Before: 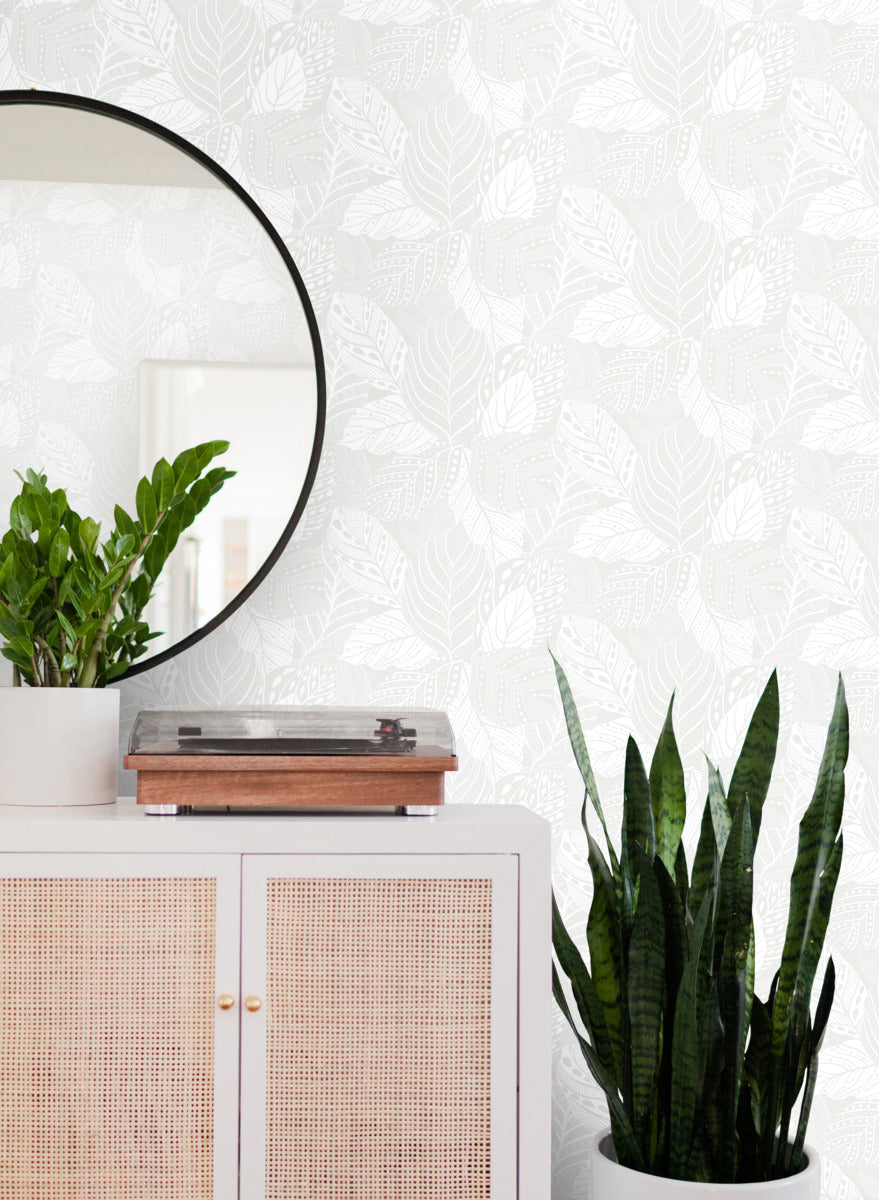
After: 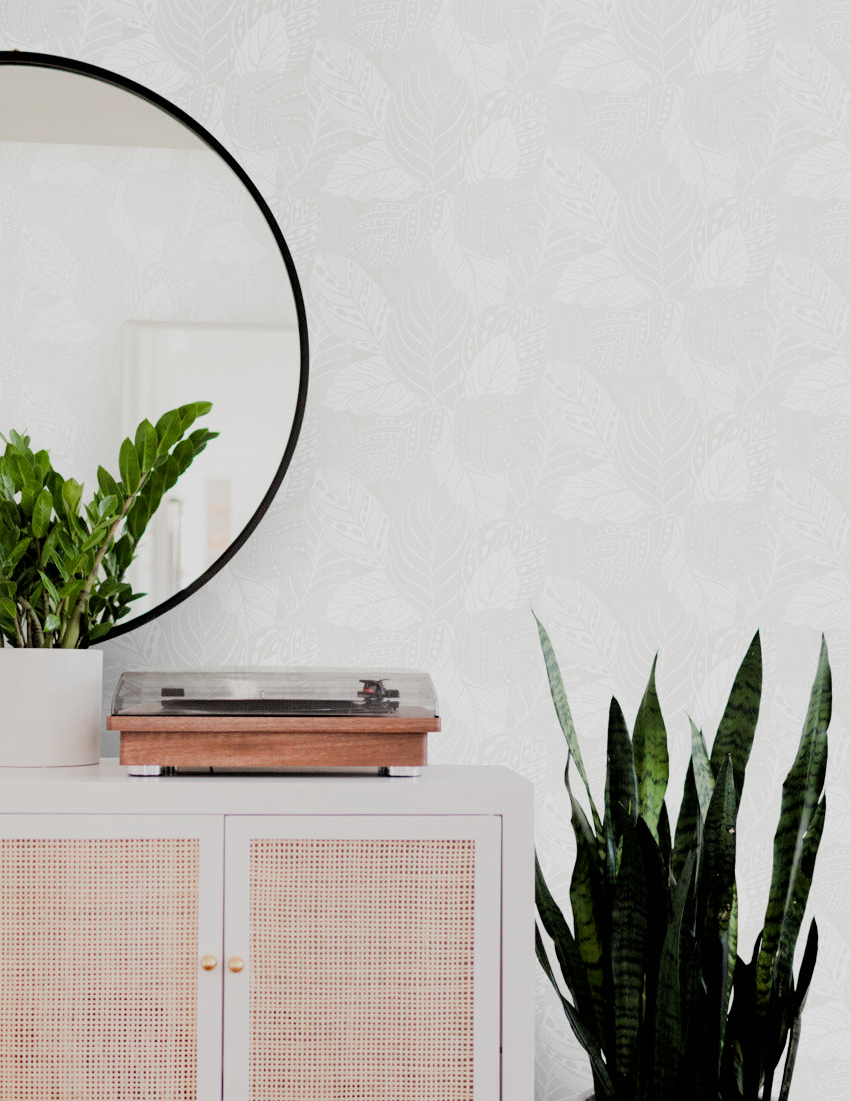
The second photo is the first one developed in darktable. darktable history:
filmic rgb: black relative exposure -5 EV, hardness 2.88, contrast 1.1, highlights saturation mix -20%
crop: left 1.964%, top 3.251%, right 1.122%, bottom 4.933%
